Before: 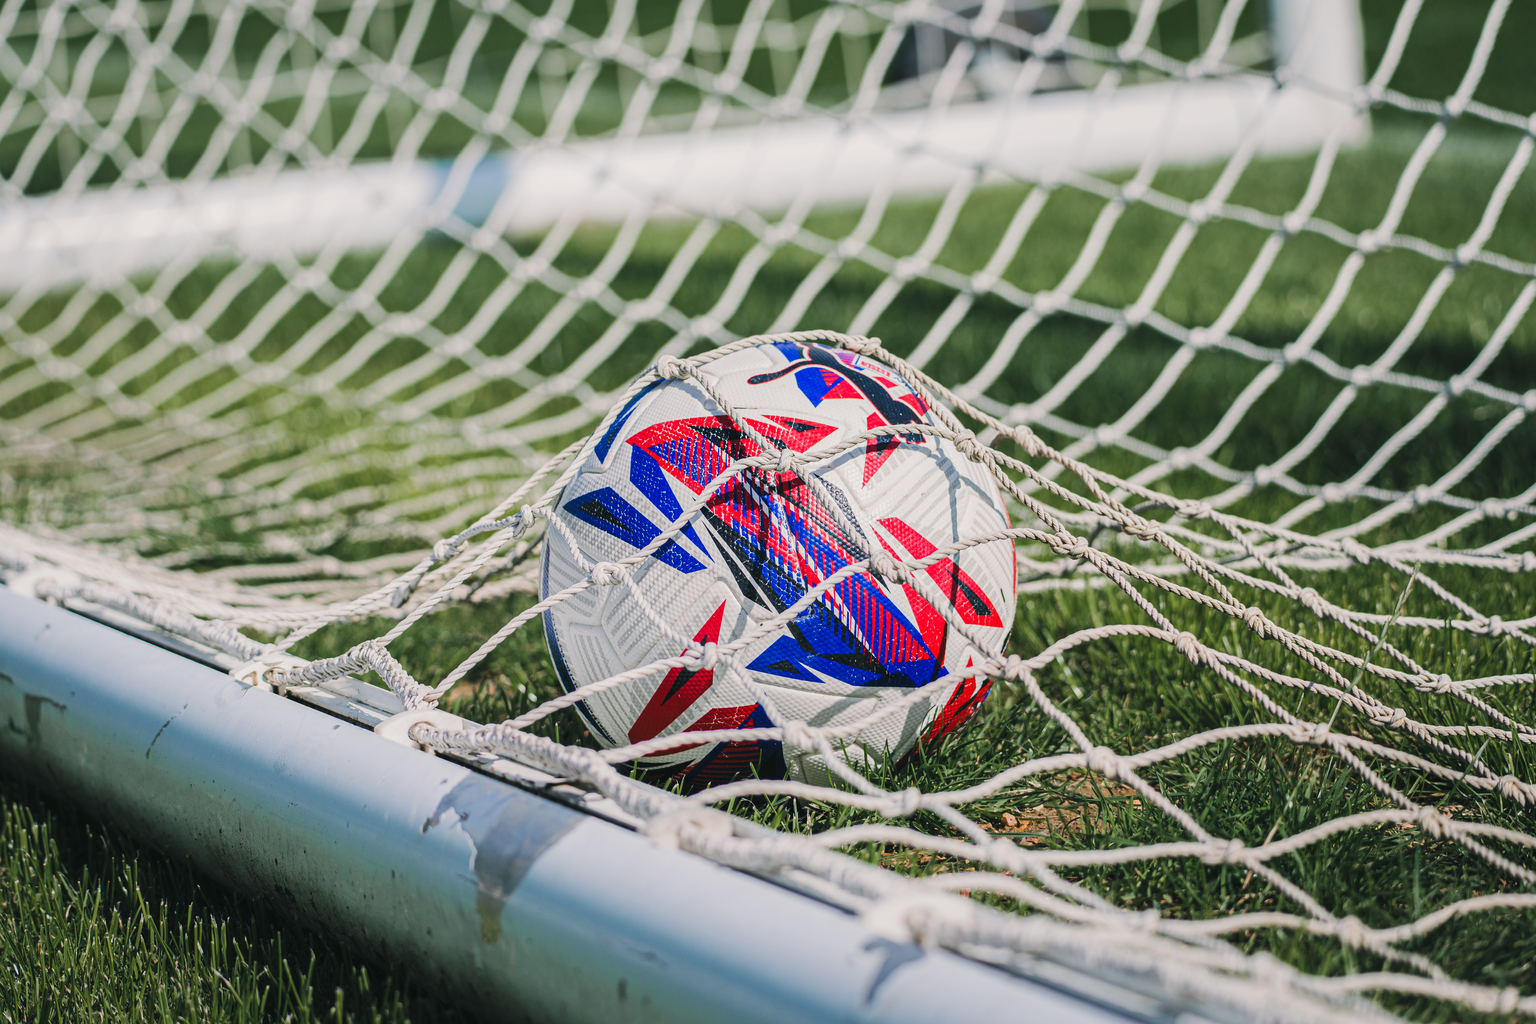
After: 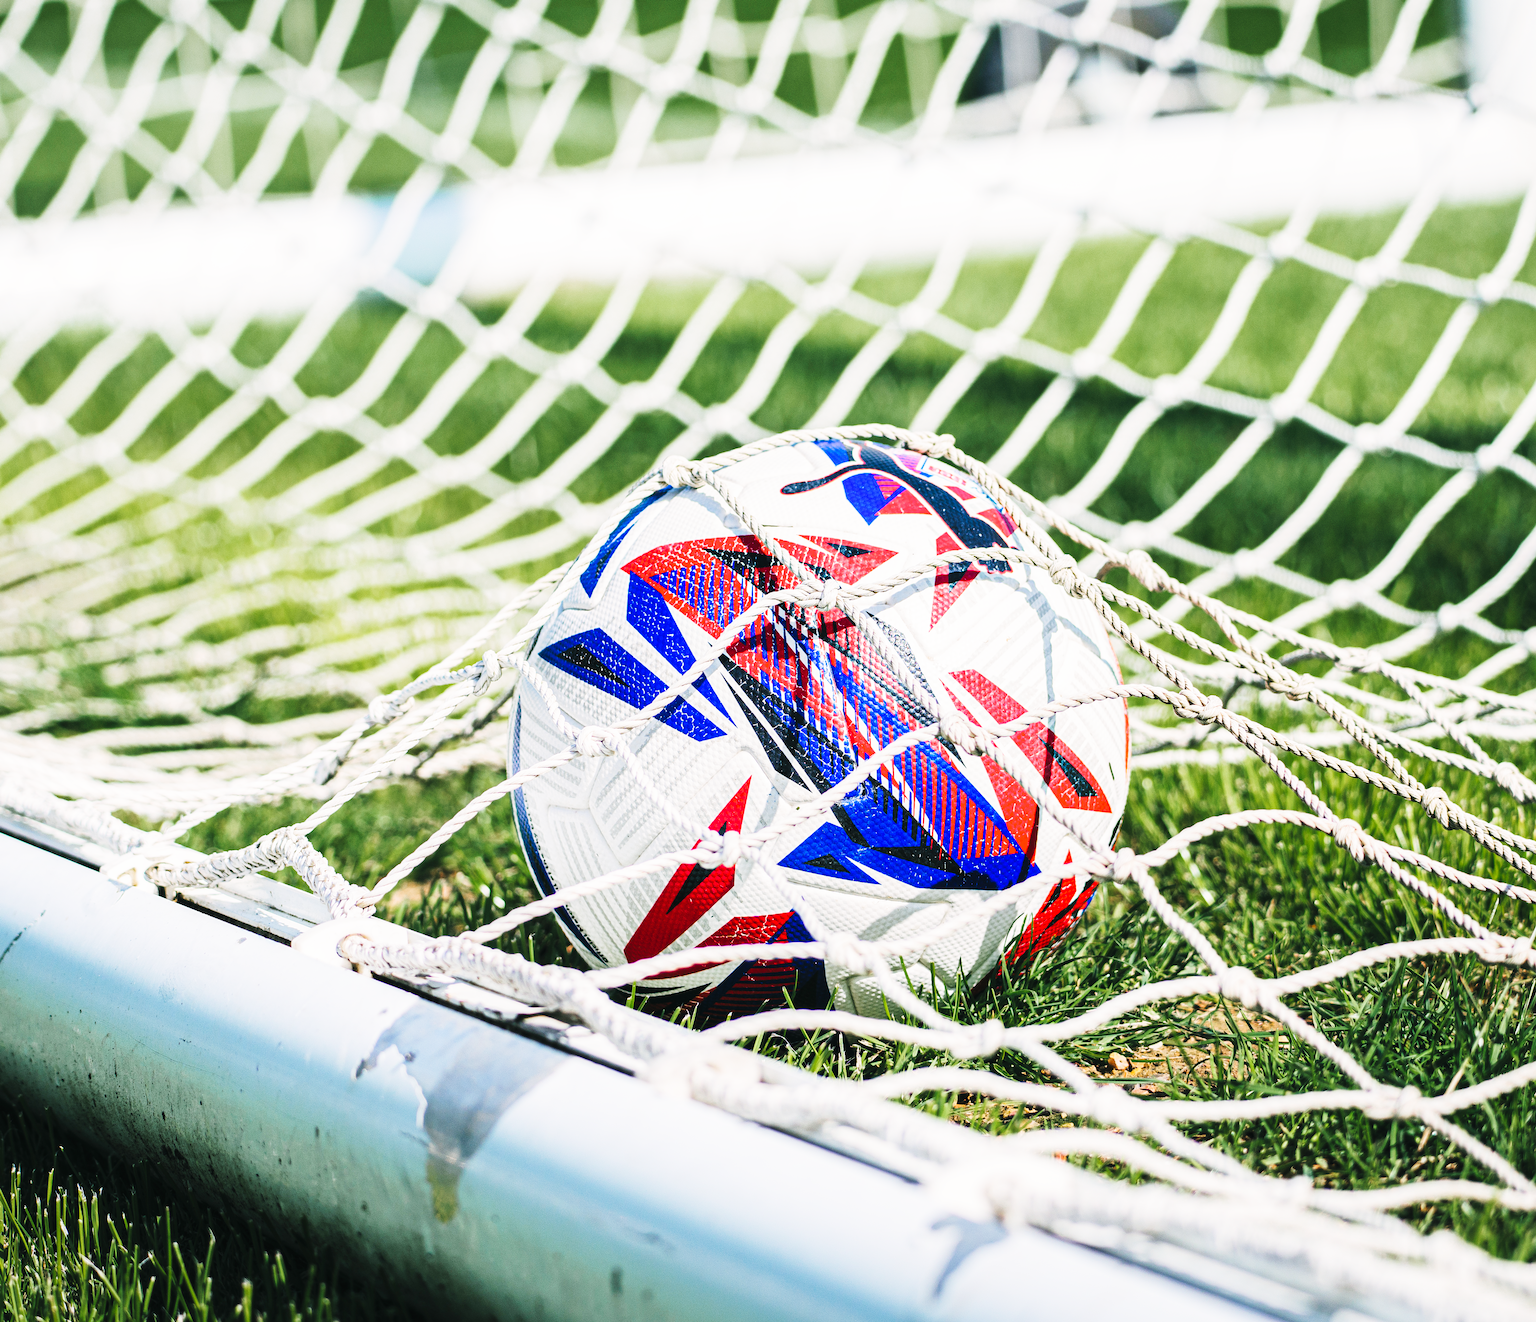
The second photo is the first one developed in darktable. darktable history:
crop: left 9.88%, right 12.664%
base curve: curves: ch0 [(0, 0.003) (0.001, 0.002) (0.006, 0.004) (0.02, 0.022) (0.048, 0.086) (0.094, 0.234) (0.162, 0.431) (0.258, 0.629) (0.385, 0.8) (0.548, 0.918) (0.751, 0.988) (1, 1)], preserve colors none
rotate and perspective: rotation 0.174°, lens shift (vertical) 0.013, lens shift (horizontal) 0.019, shear 0.001, automatic cropping original format, crop left 0.007, crop right 0.991, crop top 0.016, crop bottom 0.997
